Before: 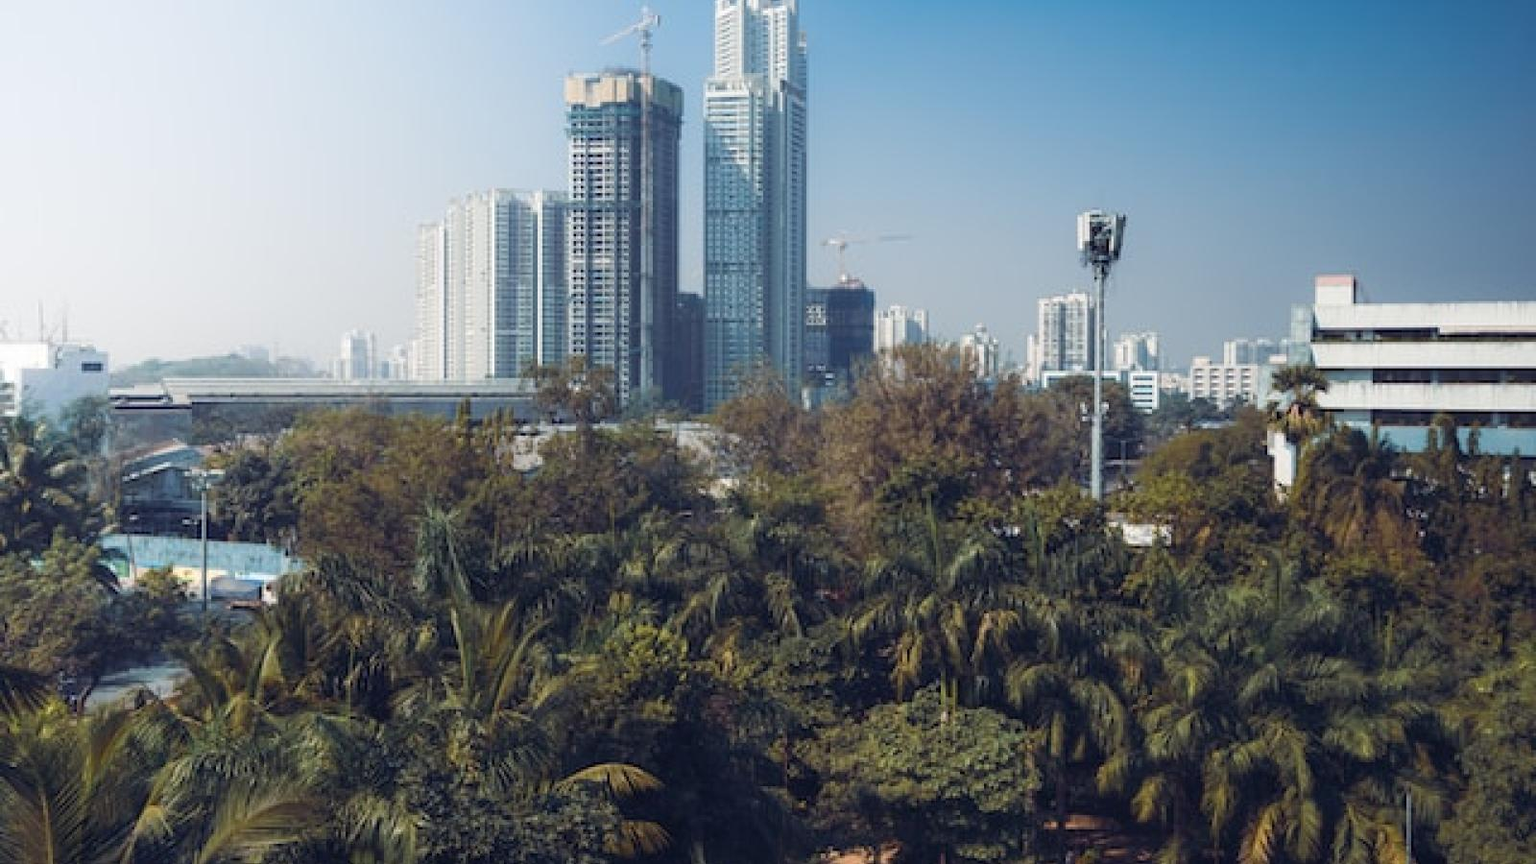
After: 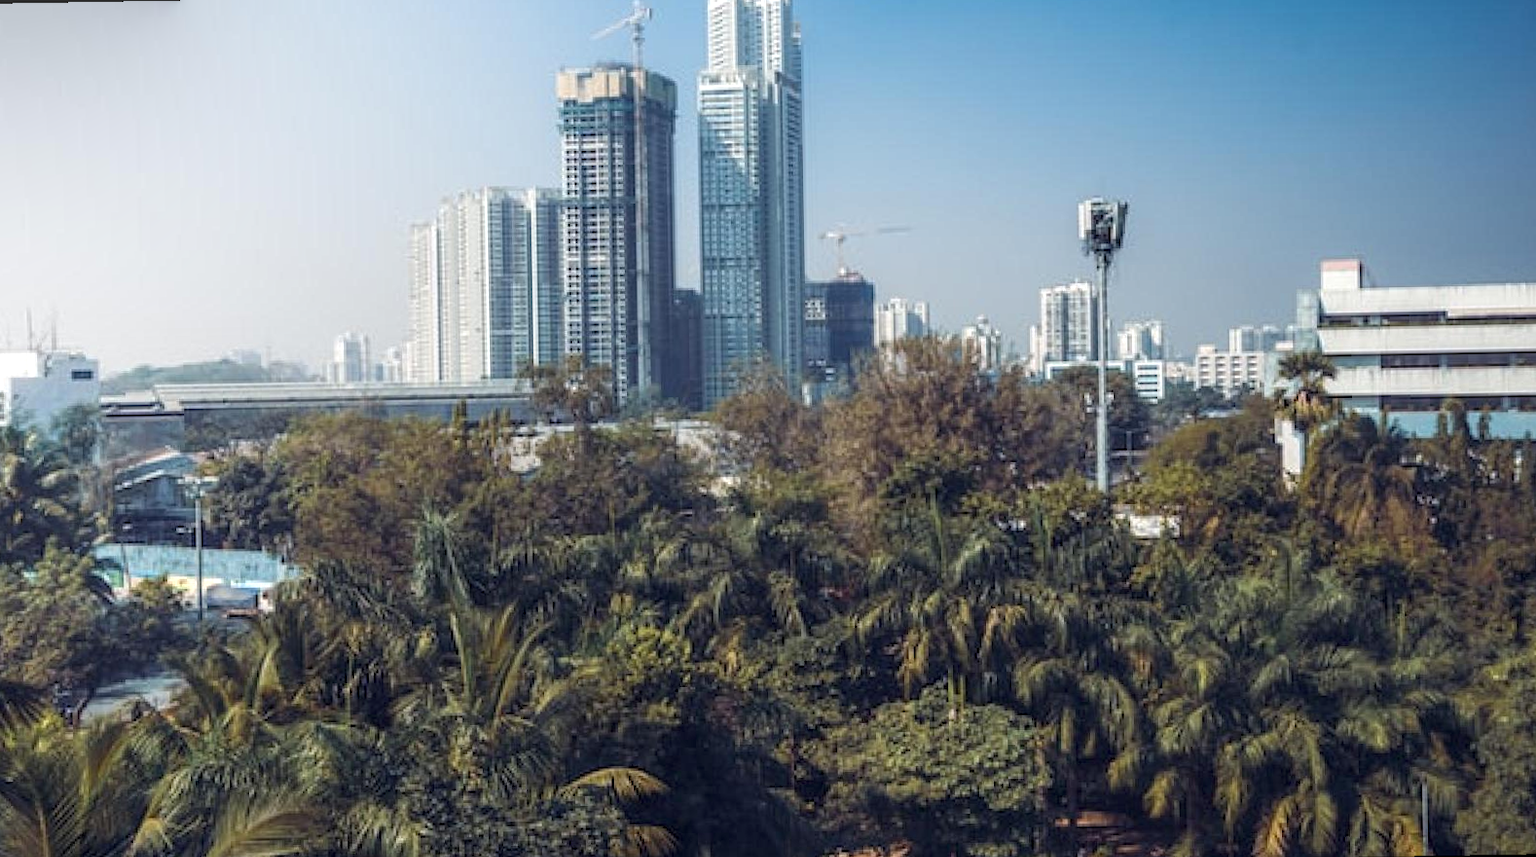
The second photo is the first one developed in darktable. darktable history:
local contrast: highlights 0%, shadows 0%, detail 133%
rotate and perspective: rotation -1°, crop left 0.011, crop right 0.989, crop top 0.025, crop bottom 0.975
exposure: exposure 0.15 EV, compensate highlight preservation false
